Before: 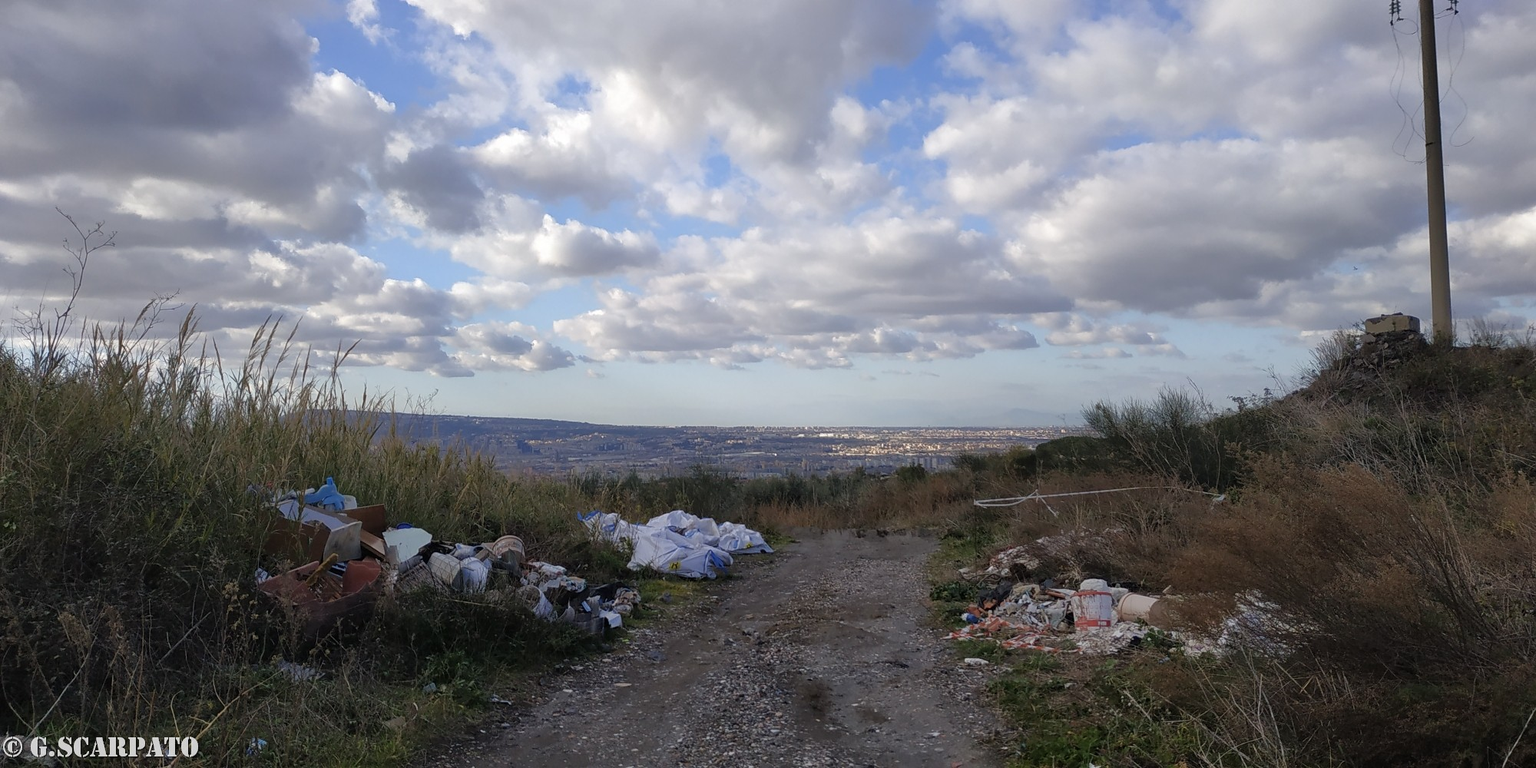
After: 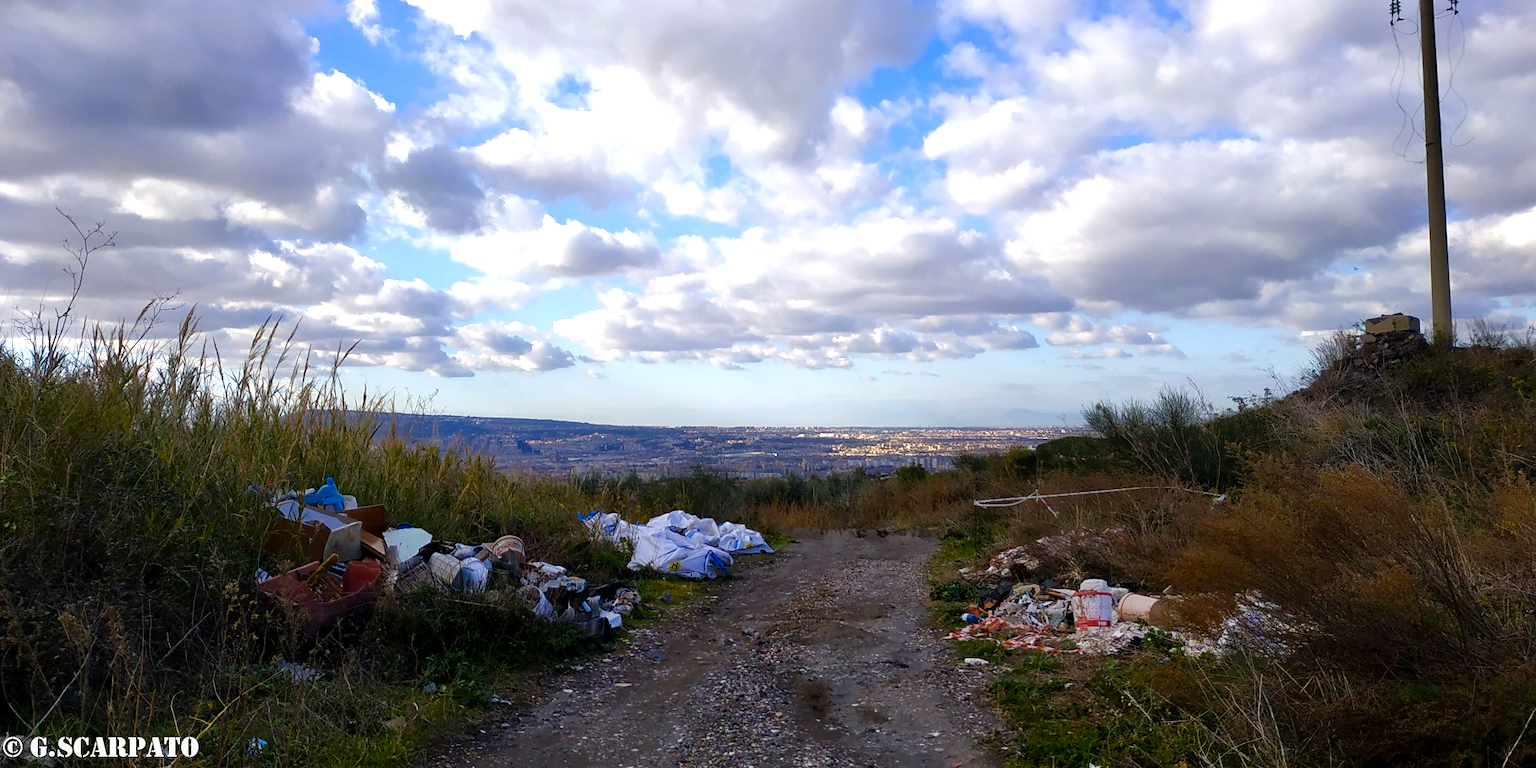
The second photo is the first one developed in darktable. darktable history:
color balance rgb: global offset › luminance -0.37%, perceptual saturation grading › highlights -17.77%, perceptual saturation grading › mid-tones 33.1%, perceptual saturation grading › shadows 50.52%, perceptual brilliance grading › highlights 20%, perceptual brilliance grading › mid-tones 20%, perceptual brilliance grading › shadows -20%, global vibrance 50%
